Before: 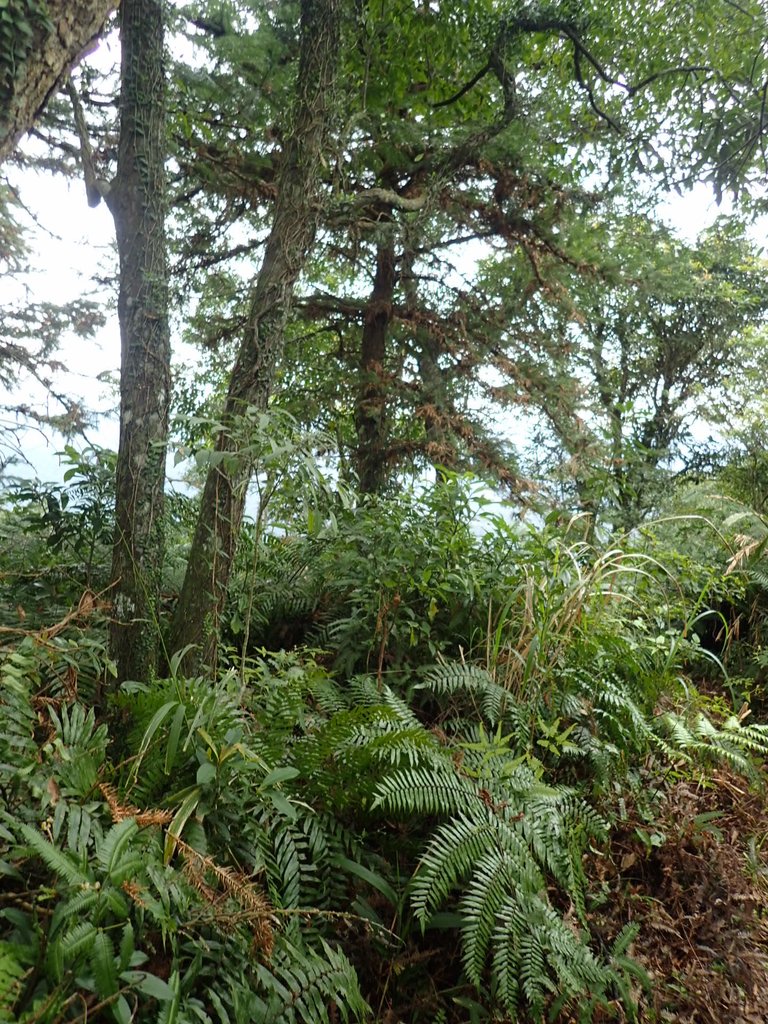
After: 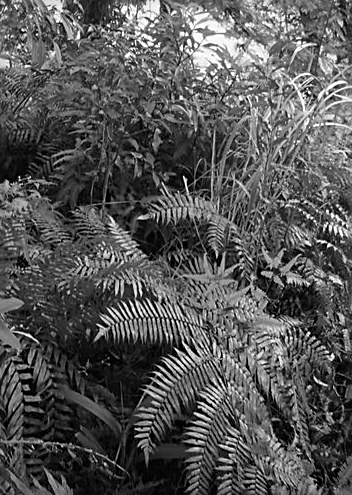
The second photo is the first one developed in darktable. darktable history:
sharpen: on, module defaults
crop: left 35.976%, top 45.819%, right 18.162%, bottom 5.807%
monochrome: on, module defaults
vignetting: fall-off radius 63.6%
color correction: highlights b* 3
white balance: red 1.009, blue 1.027
